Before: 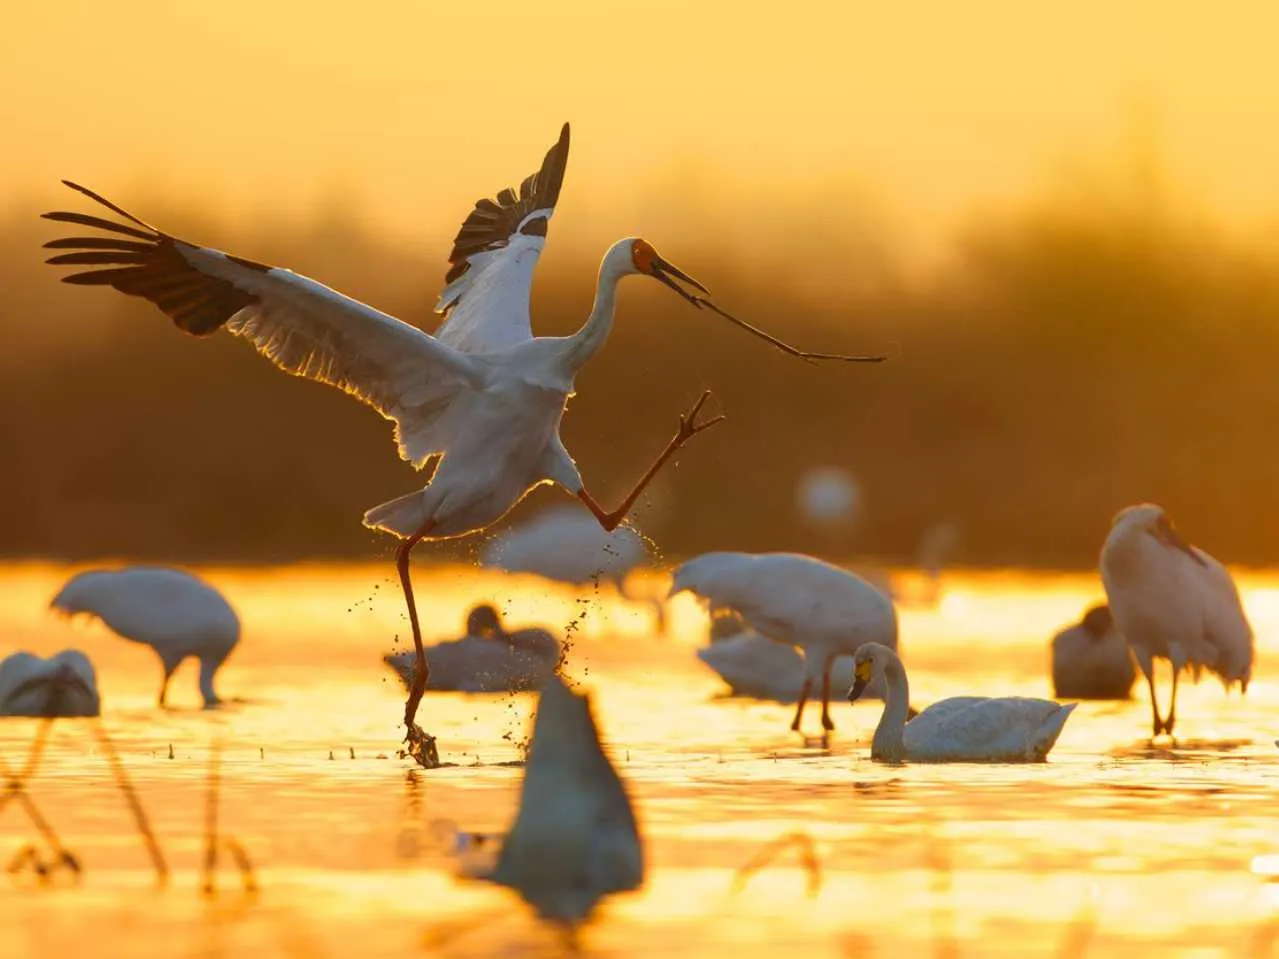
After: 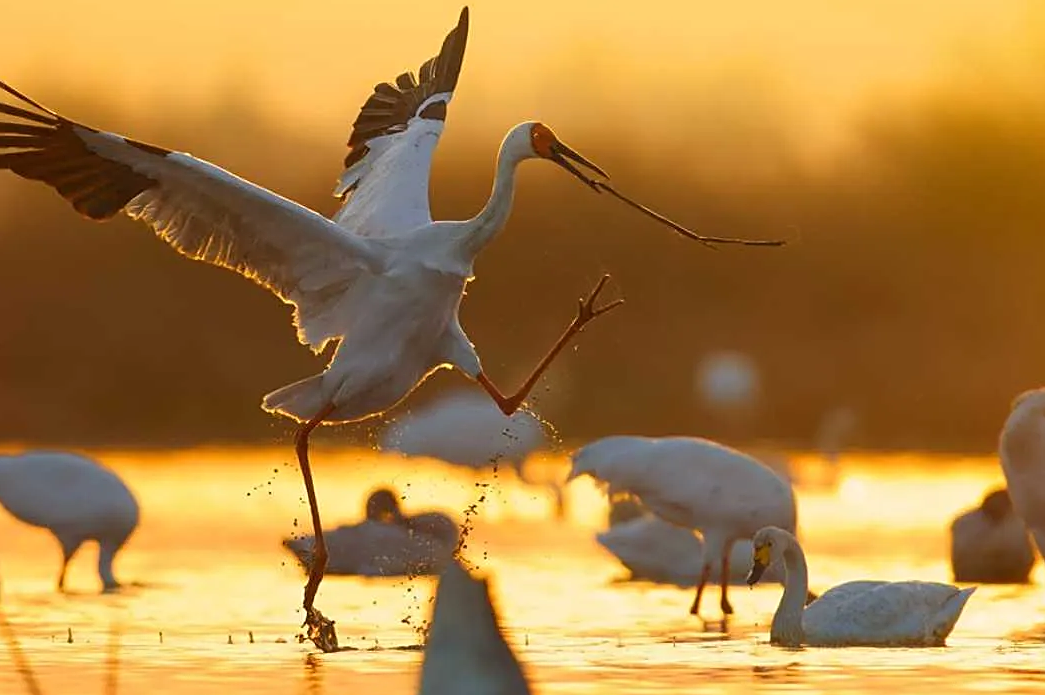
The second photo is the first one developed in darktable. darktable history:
tone equalizer: on, module defaults
sharpen: amount 0.496
crop: left 7.912%, top 12.11%, right 10.337%, bottom 15.401%
